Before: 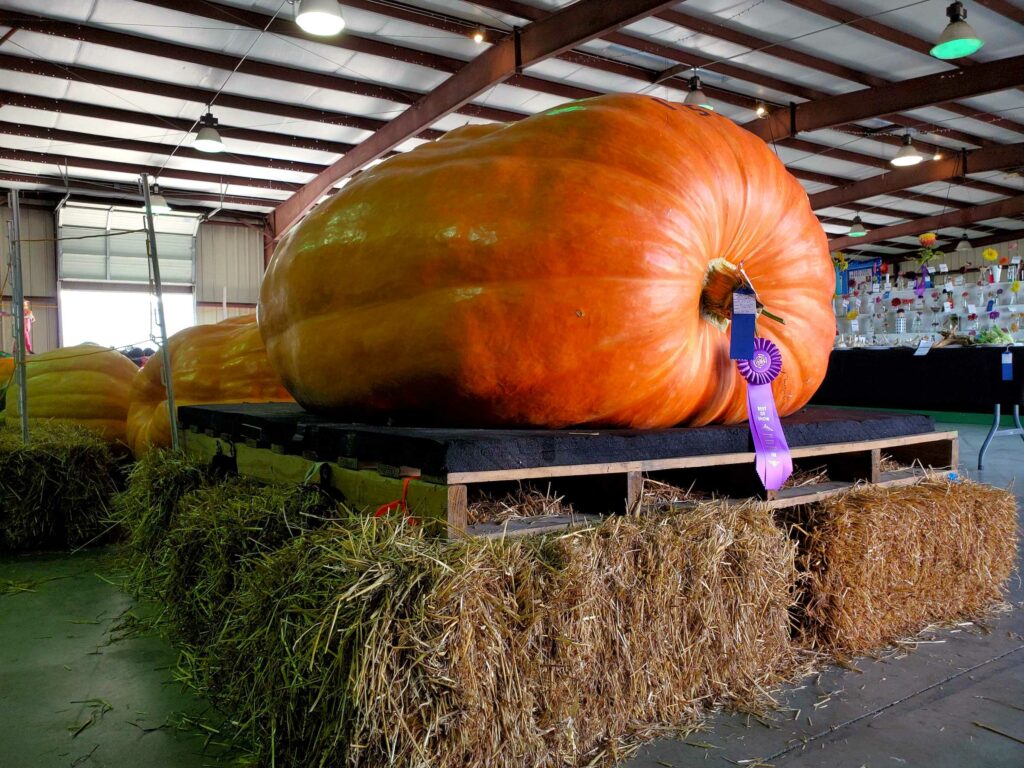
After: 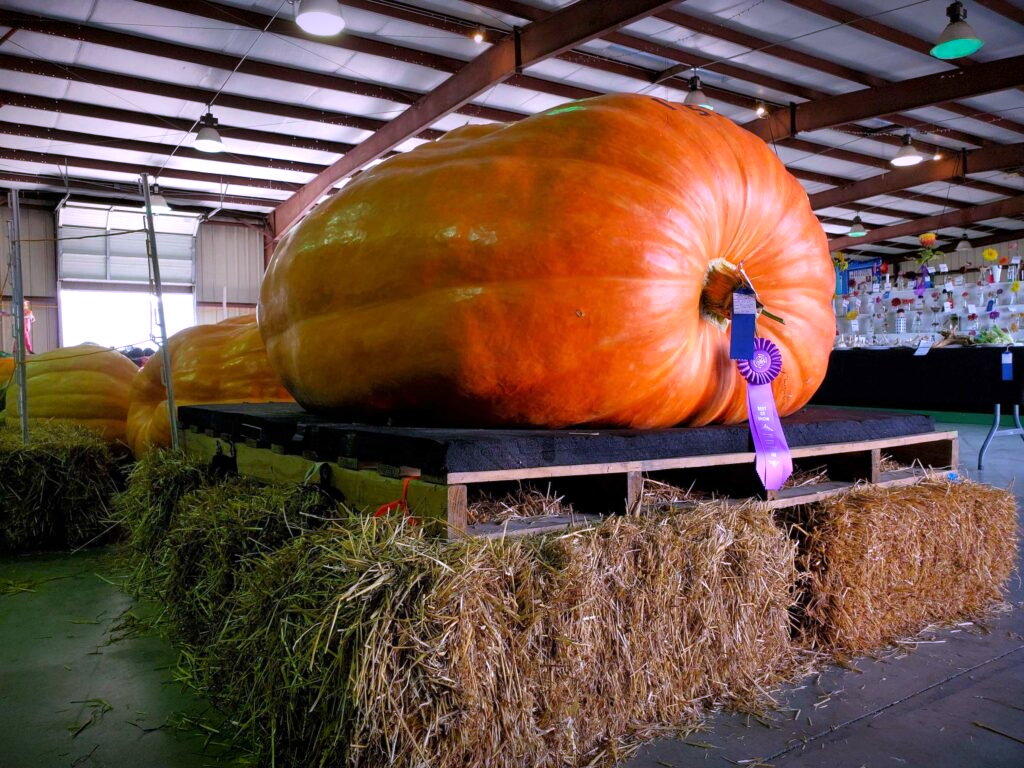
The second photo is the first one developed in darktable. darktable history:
white balance: red 1.042, blue 1.17
vignetting: fall-off start 98.29%, fall-off radius 100%, brightness -1, saturation 0.5, width/height ratio 1.428
